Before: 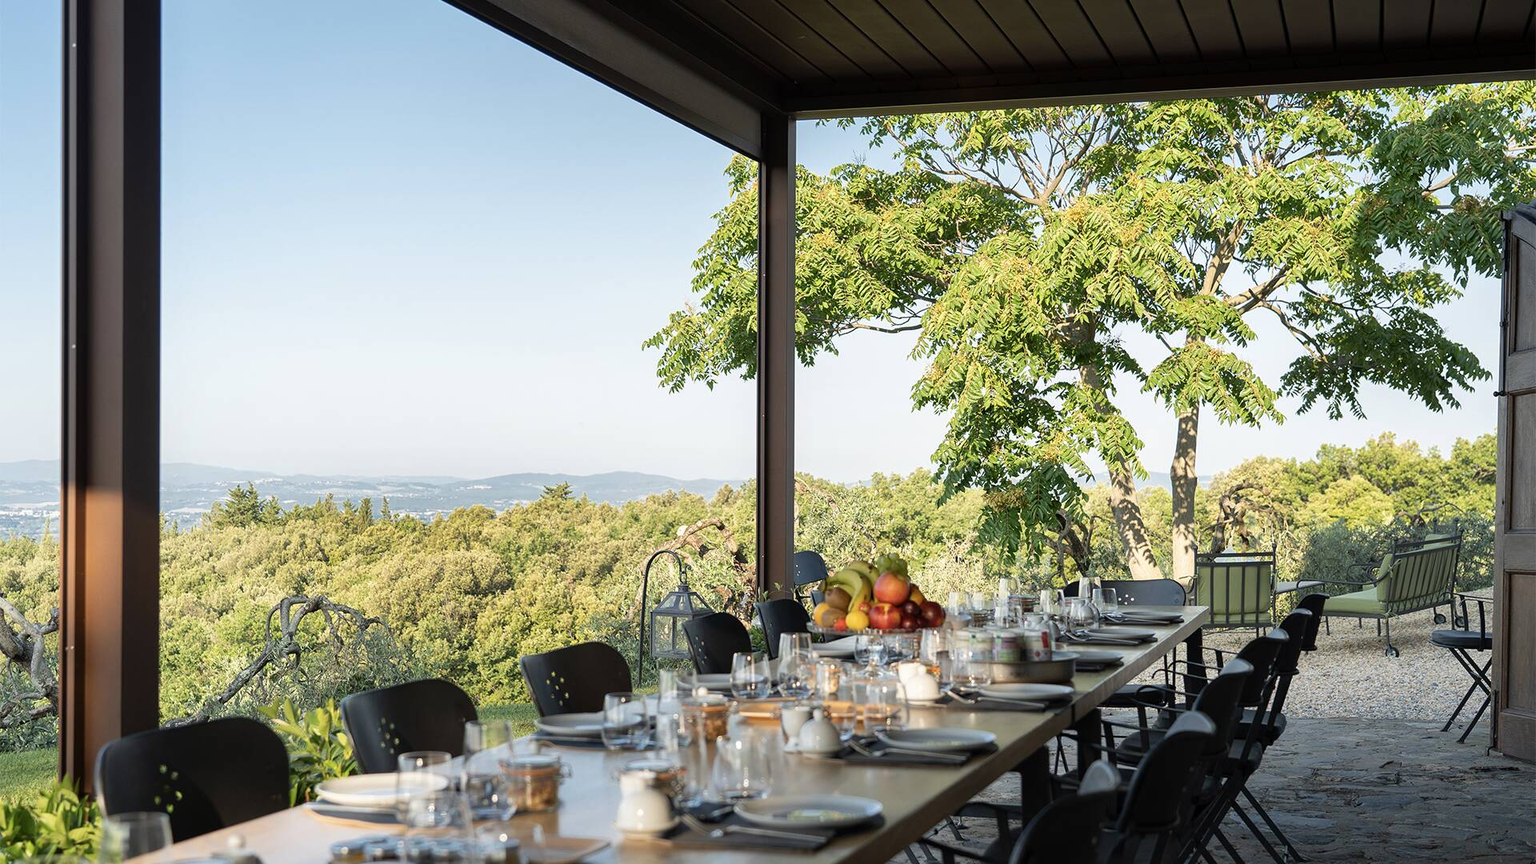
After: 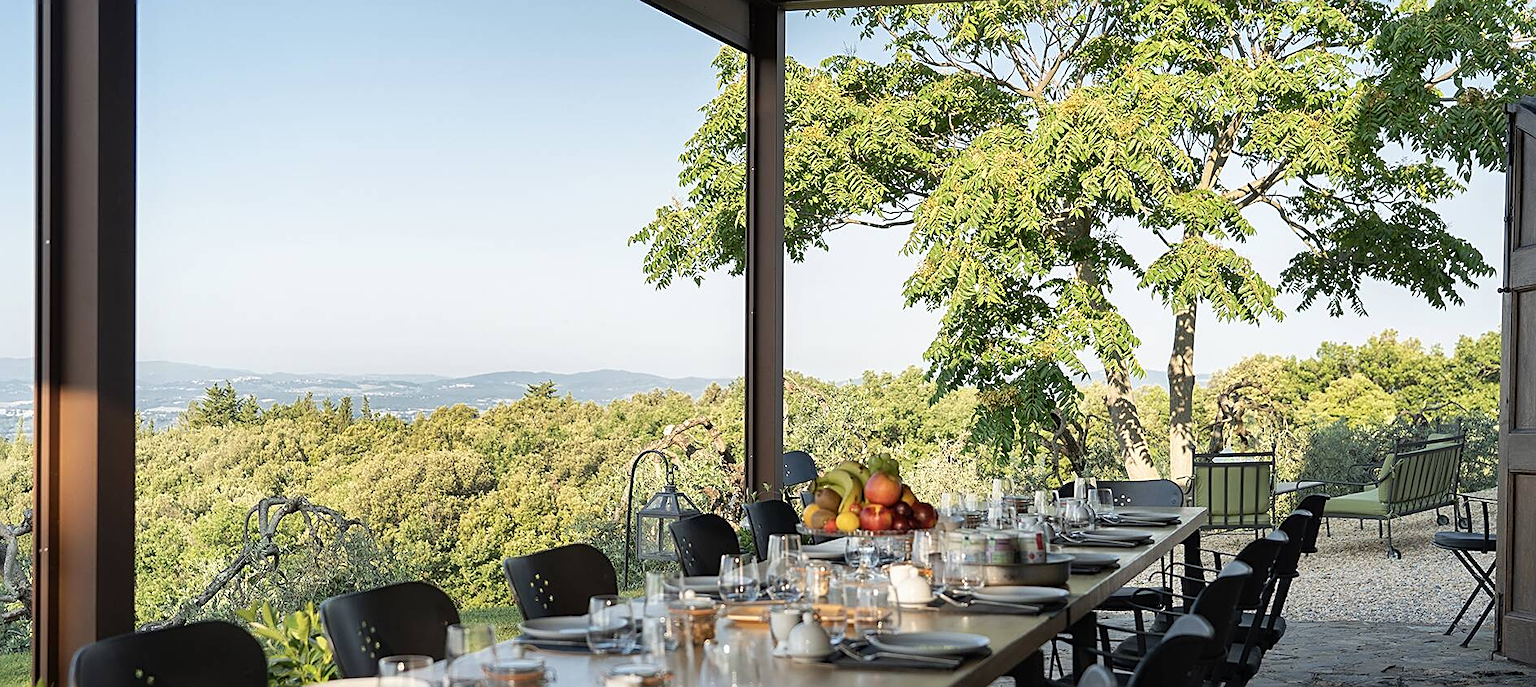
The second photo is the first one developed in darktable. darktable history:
crop and rotate: left 1.814%, top 12.818%, right 0.25%, bottom 9.225%
sharpen: on, module defaults
